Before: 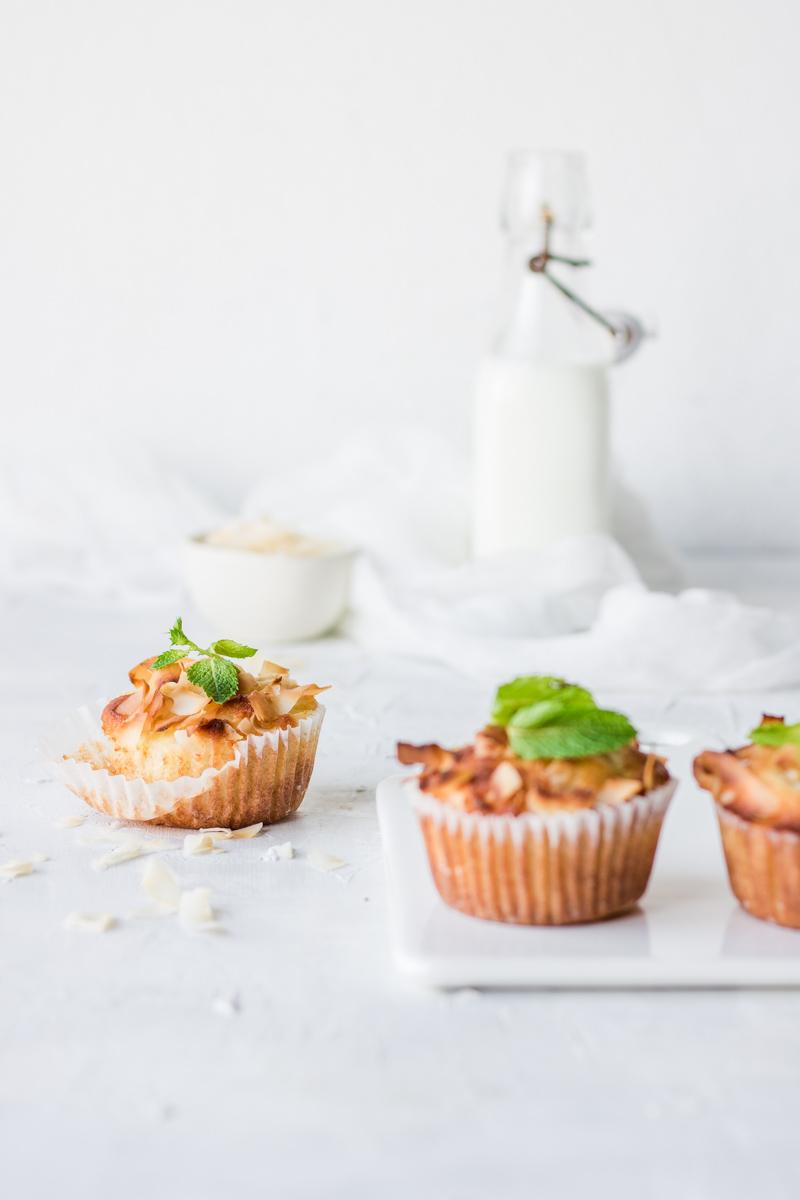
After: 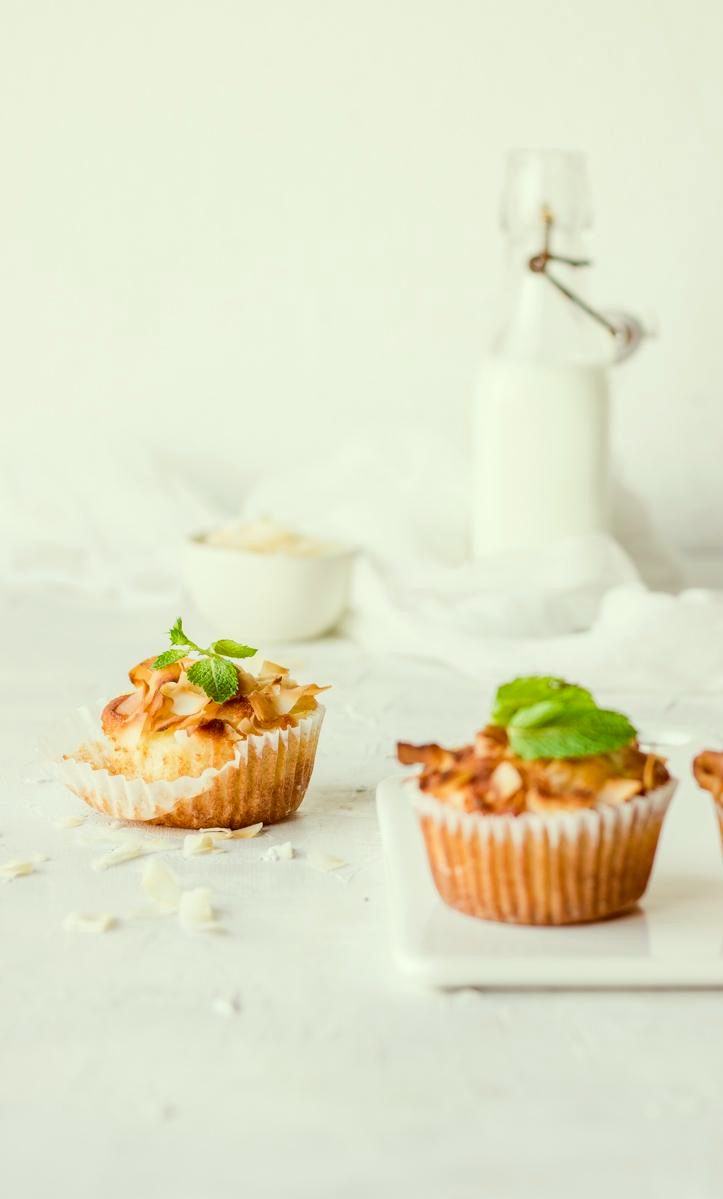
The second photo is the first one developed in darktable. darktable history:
color correction: highlights a* -5.94, highlights b* 9.48, shadows a* 10.12, shadows b* 23.94
crop: right 9.509%, bottom 0.031%
